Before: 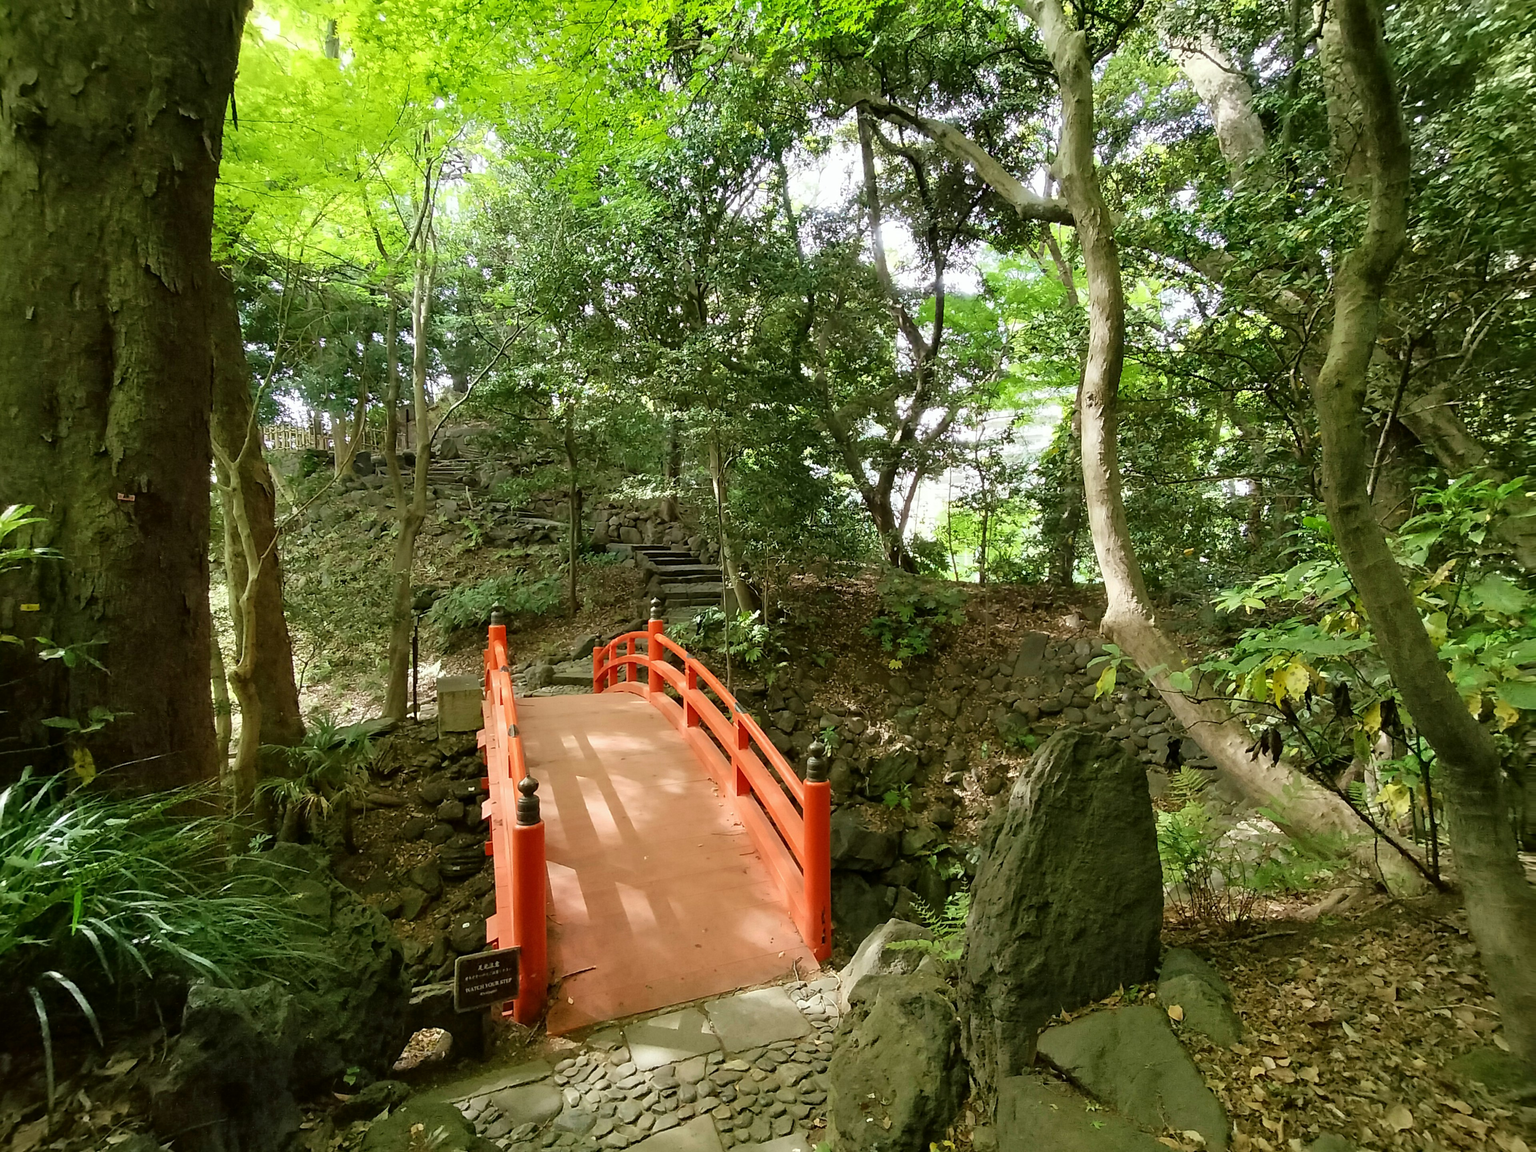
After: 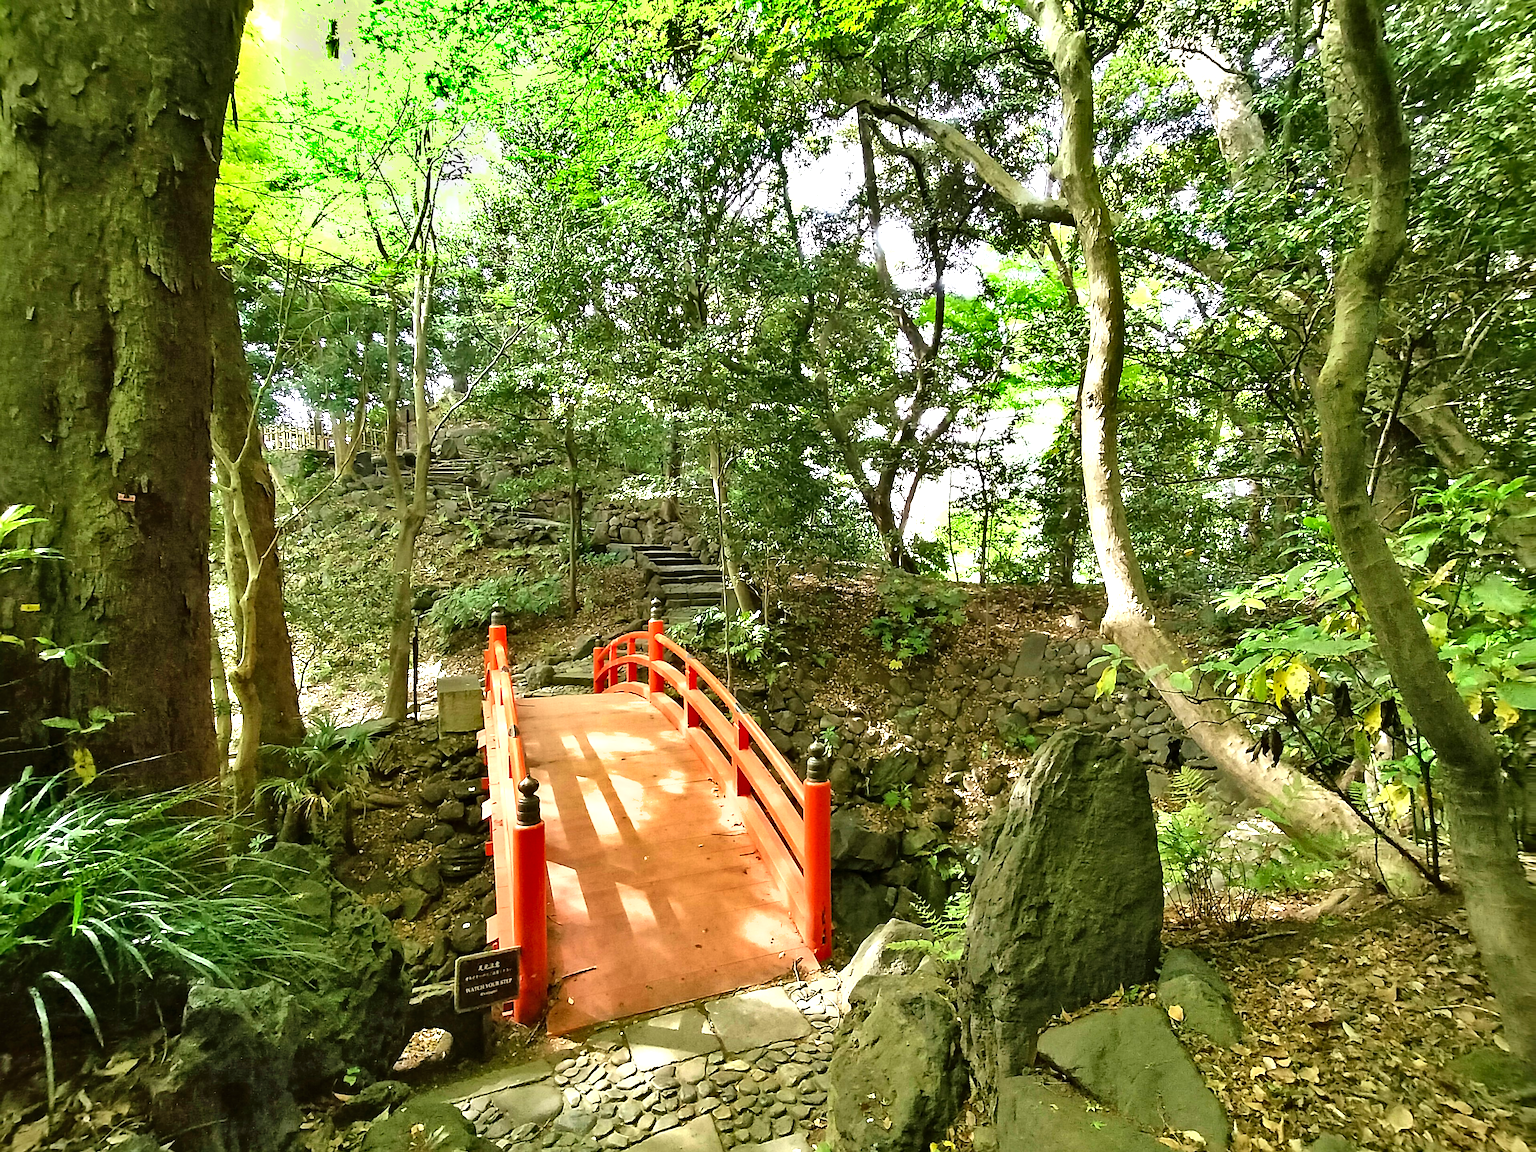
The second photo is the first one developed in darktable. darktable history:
shadows and highlights: radius 100.41, shadows 50.55, highlights -64.36, highlights color adjustment 49.82%, soften with gaussian
sharpen: on, module defaults
levels: levels [0, 0.374, 0.749]
